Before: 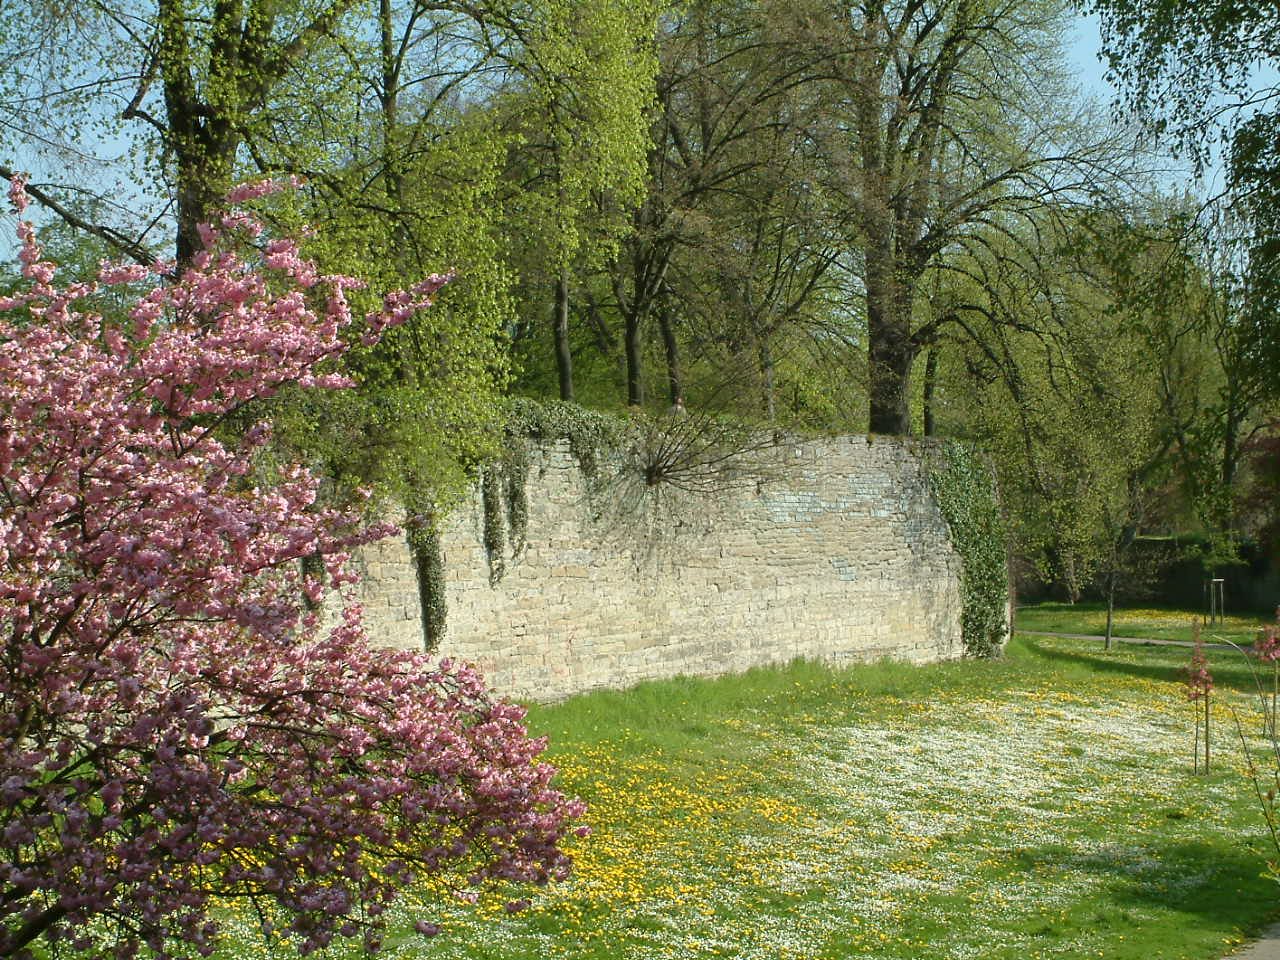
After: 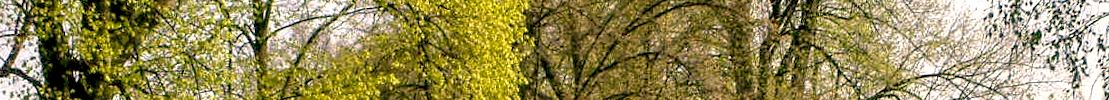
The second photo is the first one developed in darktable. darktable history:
white balance: red 0.978, blue 0.999
crop and rotate: left 9.644%, top 9.491%, right 6.021%, bottom 80.509%
rotate and perspective: rotation -2.22°, lens shift (horizontal) -0.022, automatic cropping off
local contrast: detail 130%
exposure: black level correction 0.012, exposure 0.7 EV, compensate exposure bias true, compensate highlight preservation false
color correction: highlights a* 21.88, highlights b* 22.25
